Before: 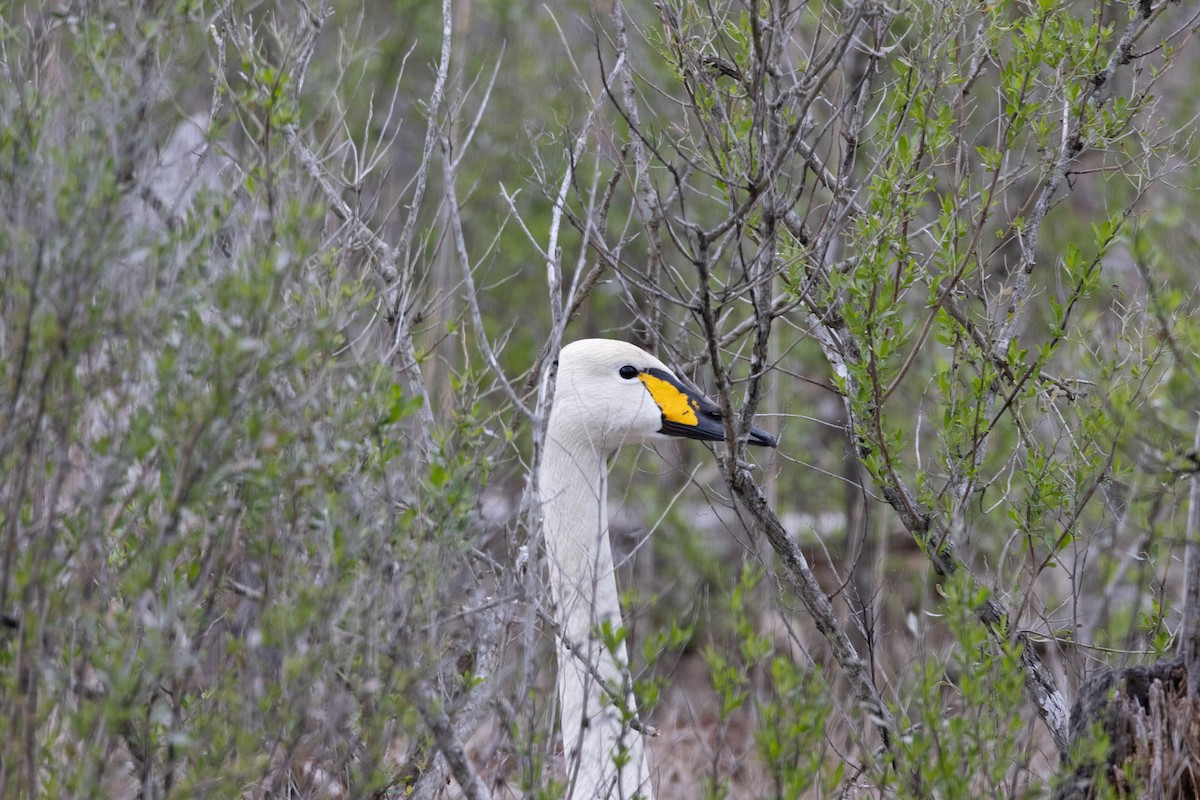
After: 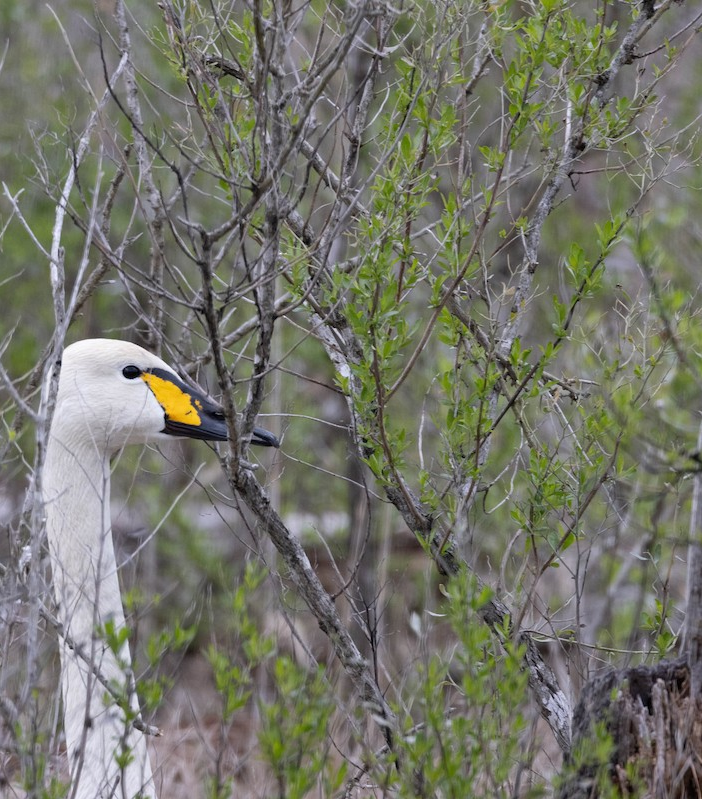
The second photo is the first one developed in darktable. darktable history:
crop: left 41.475%
